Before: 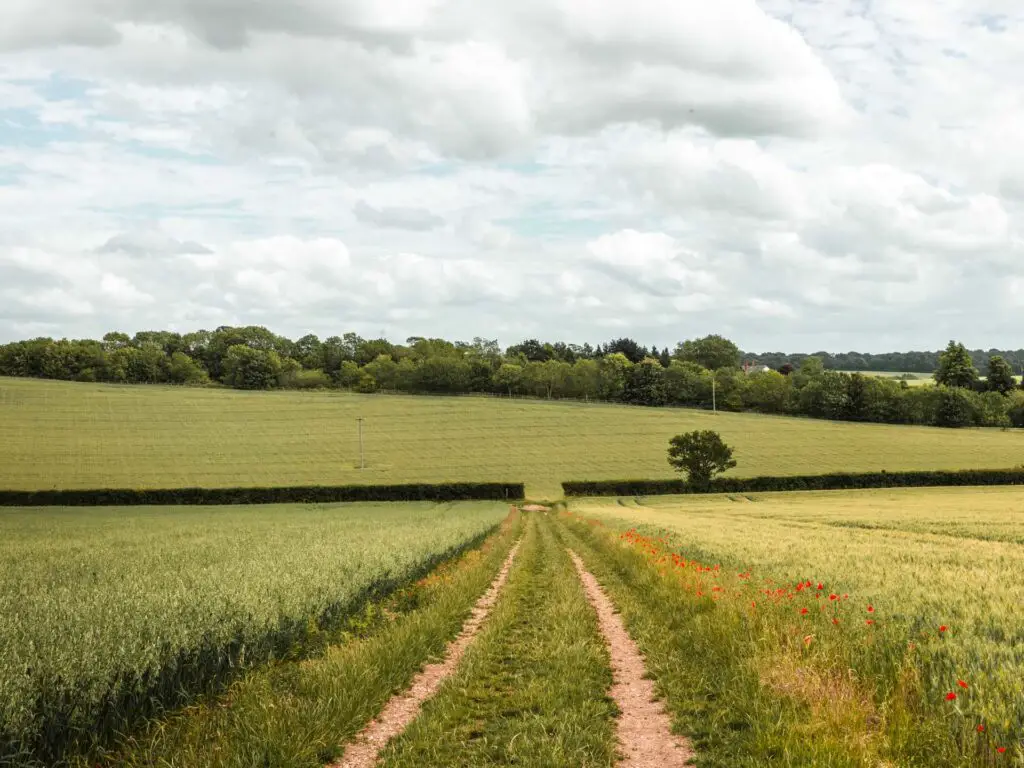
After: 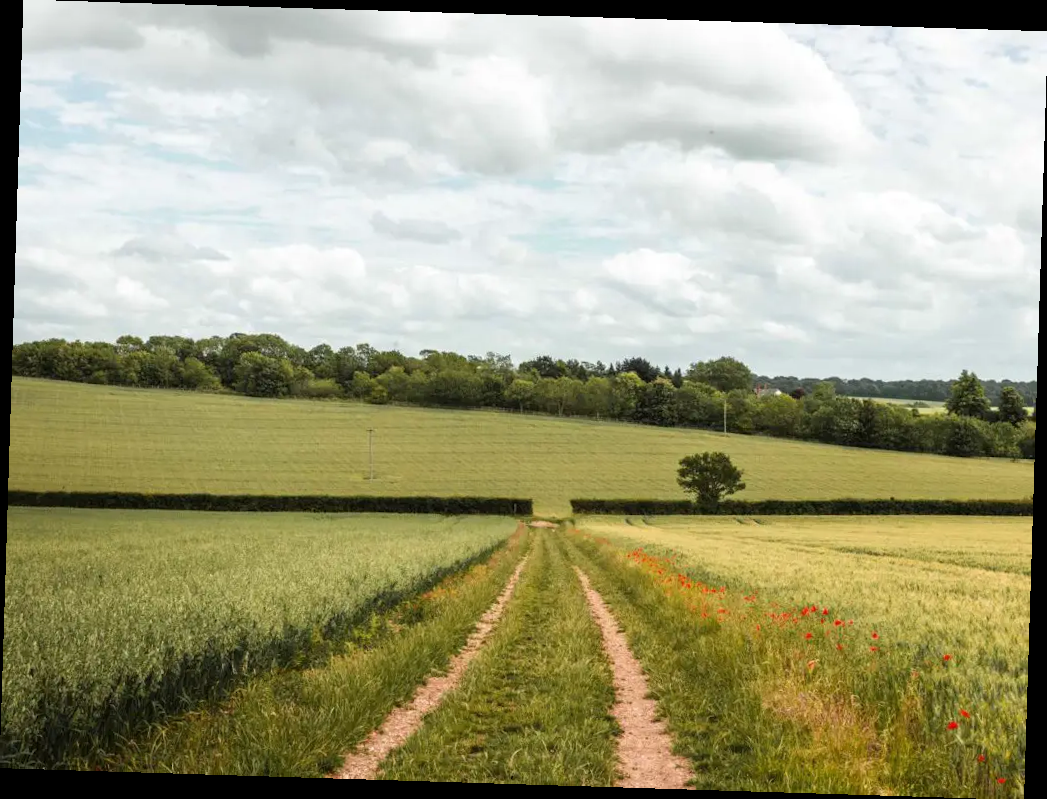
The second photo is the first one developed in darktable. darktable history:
crop and rotate: angle -1.78°
